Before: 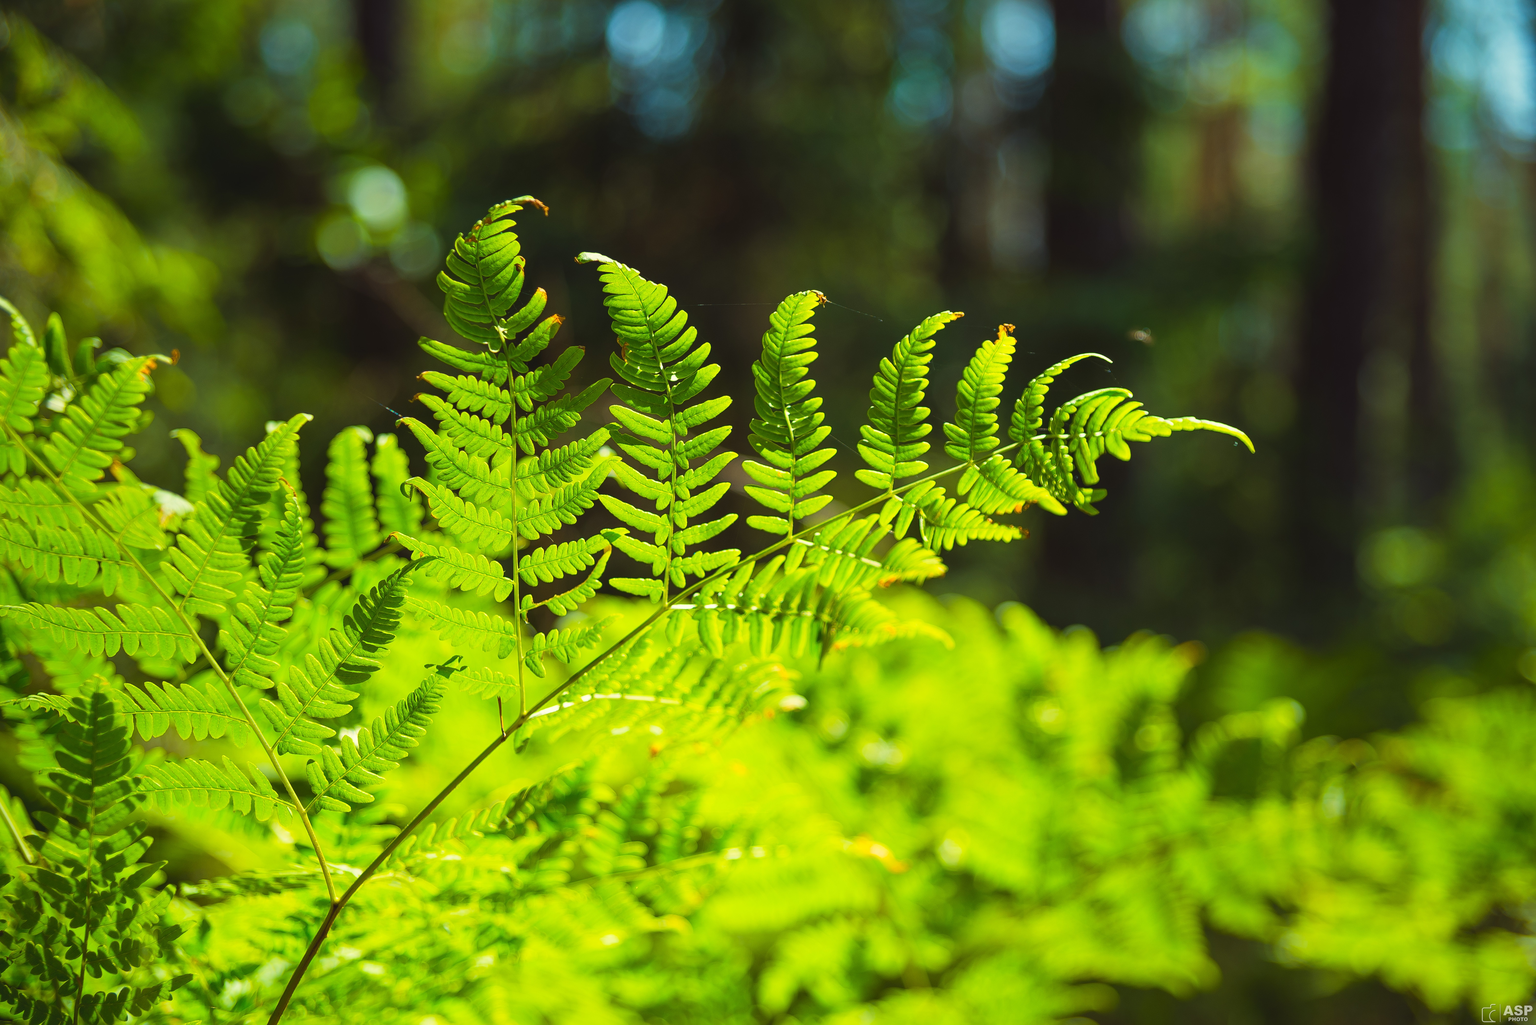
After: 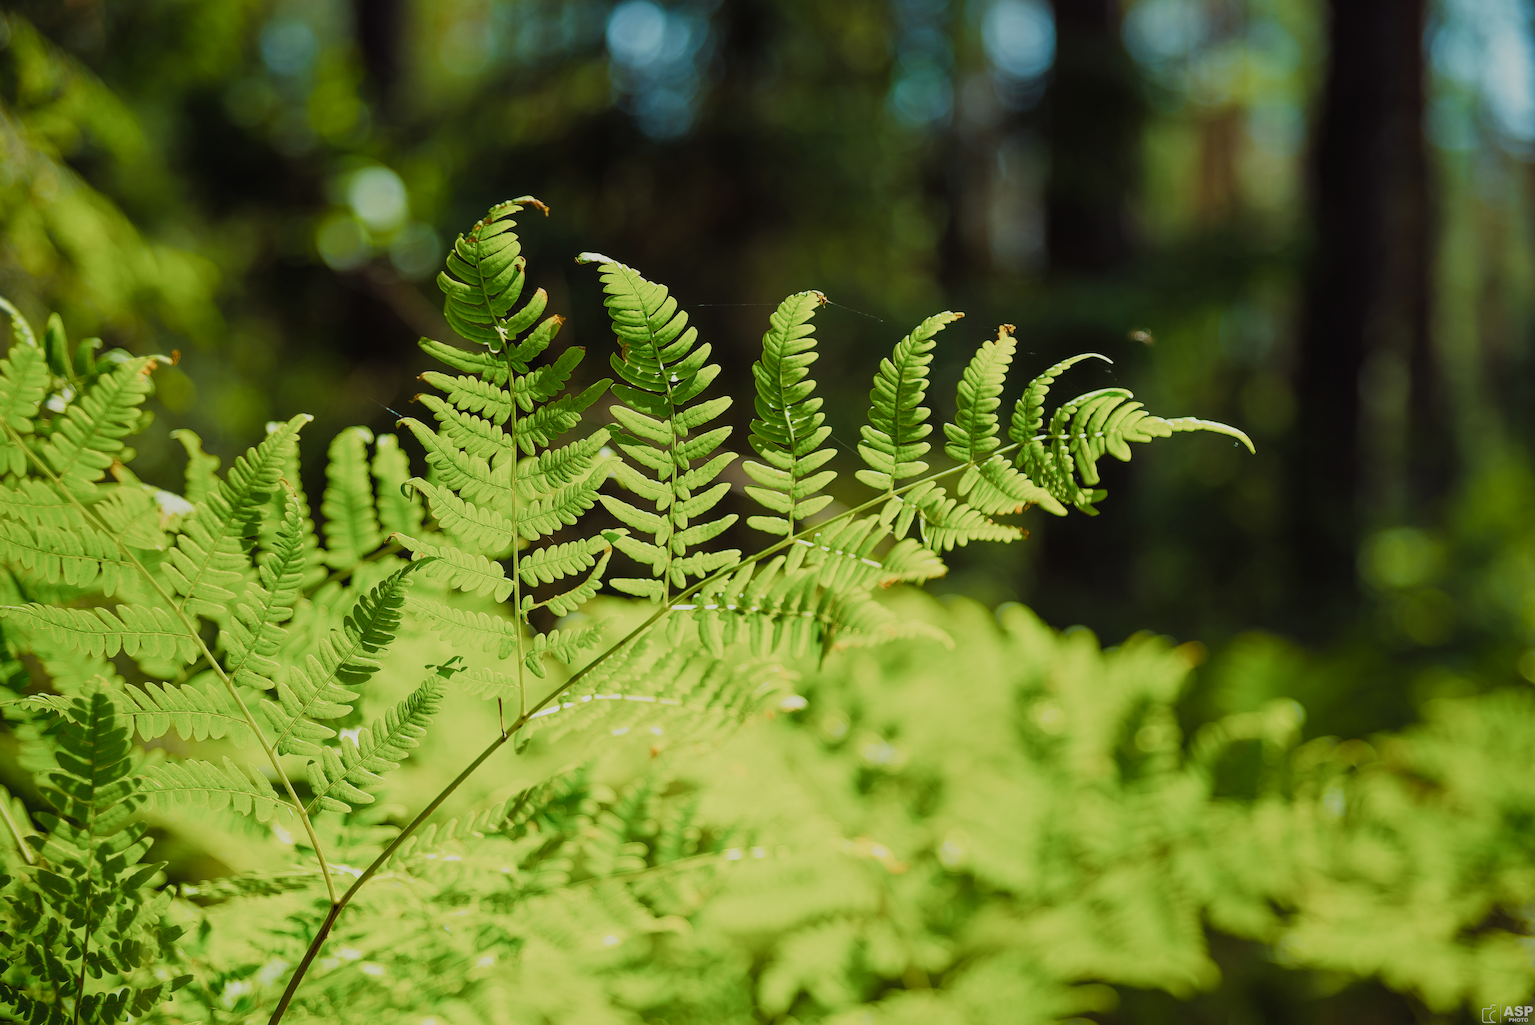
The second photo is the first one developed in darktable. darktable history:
contrast brightness saturation: saturation -0.102
filmic rgb: black relative exposure -8 EV, white relative exposure 4.04 EV, hardness 4.2, add noise in highlights 0.001, preserve chrominance no, color science v3 (2019), use custom middle-gray values true, iterations of high-quality reconstruction 0, contrast in highlights soft
